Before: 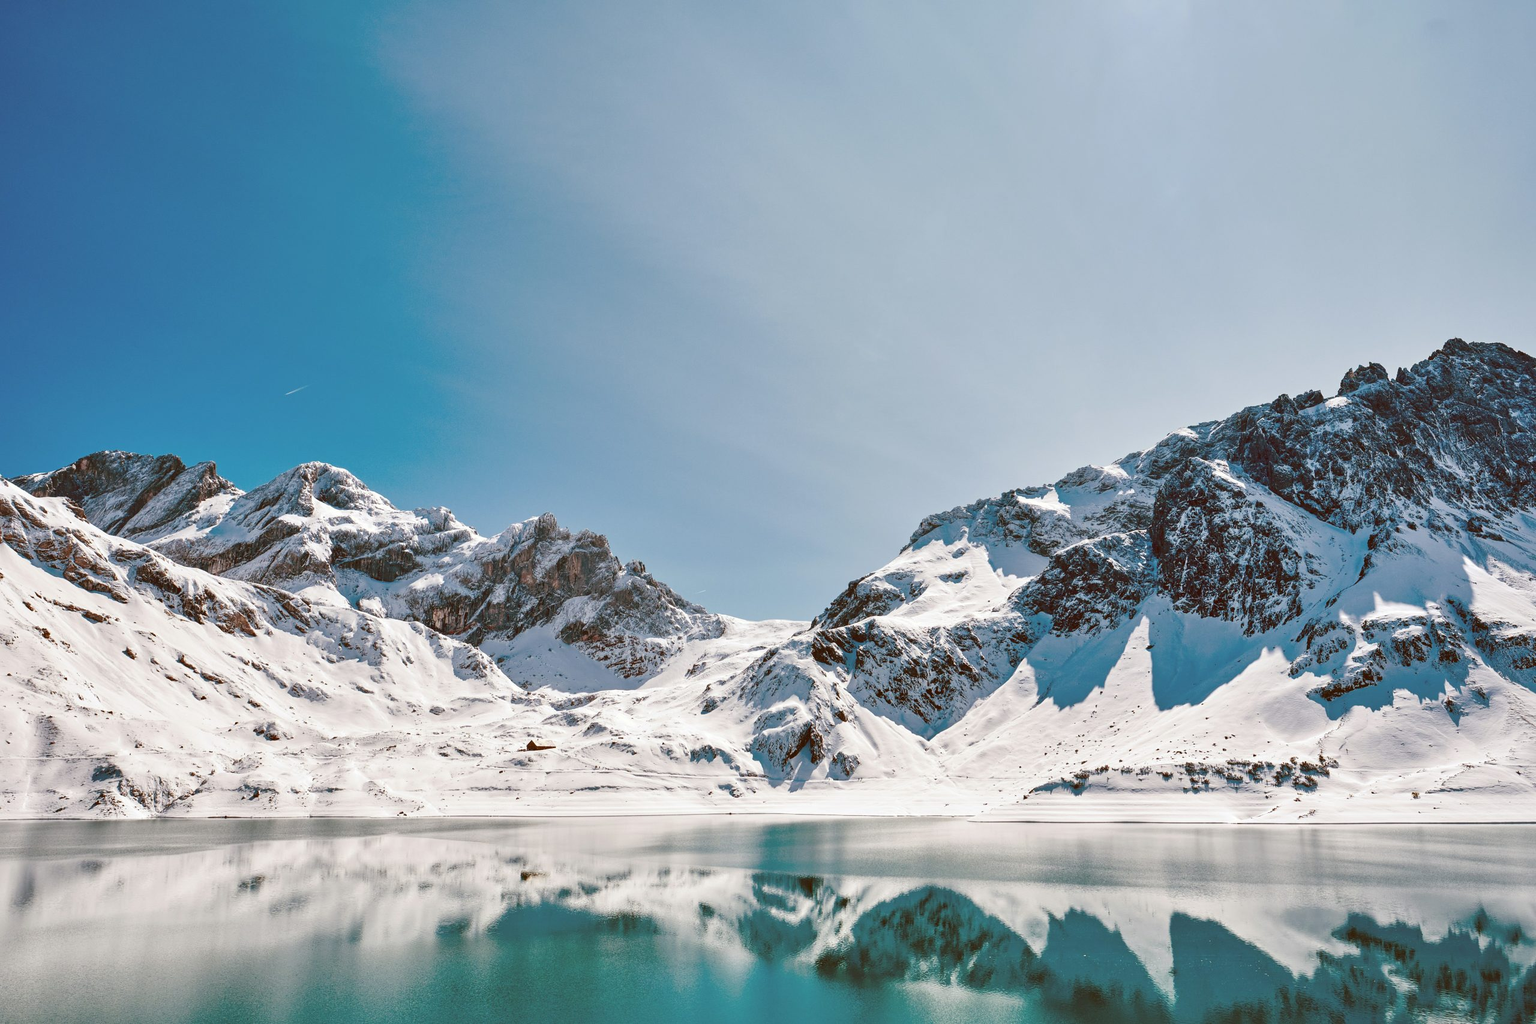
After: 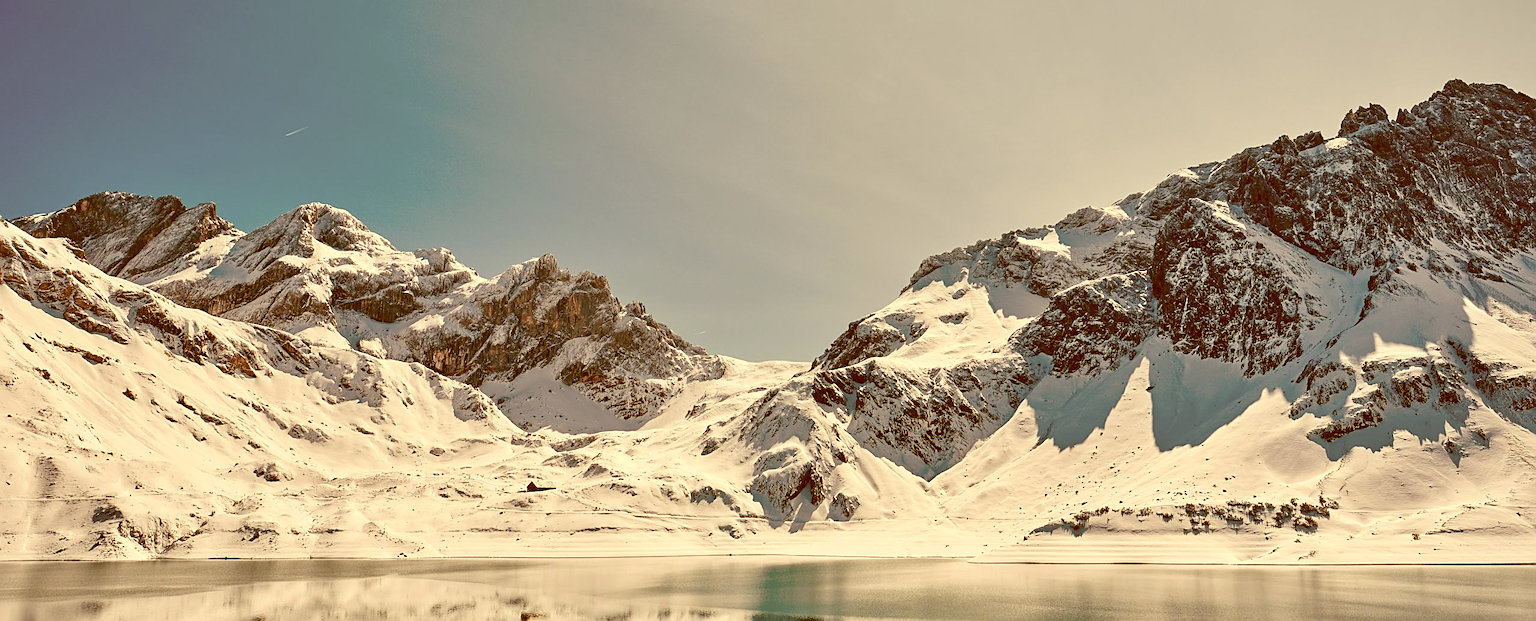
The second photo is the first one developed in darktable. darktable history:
crop and rotate: top 25.357%, bottom 13.942%
sharpen: on, module defaults
color correction: highlights a* 1.12, highlights b* 24.26, shadows a* 15.58, shadows b* 24.26
